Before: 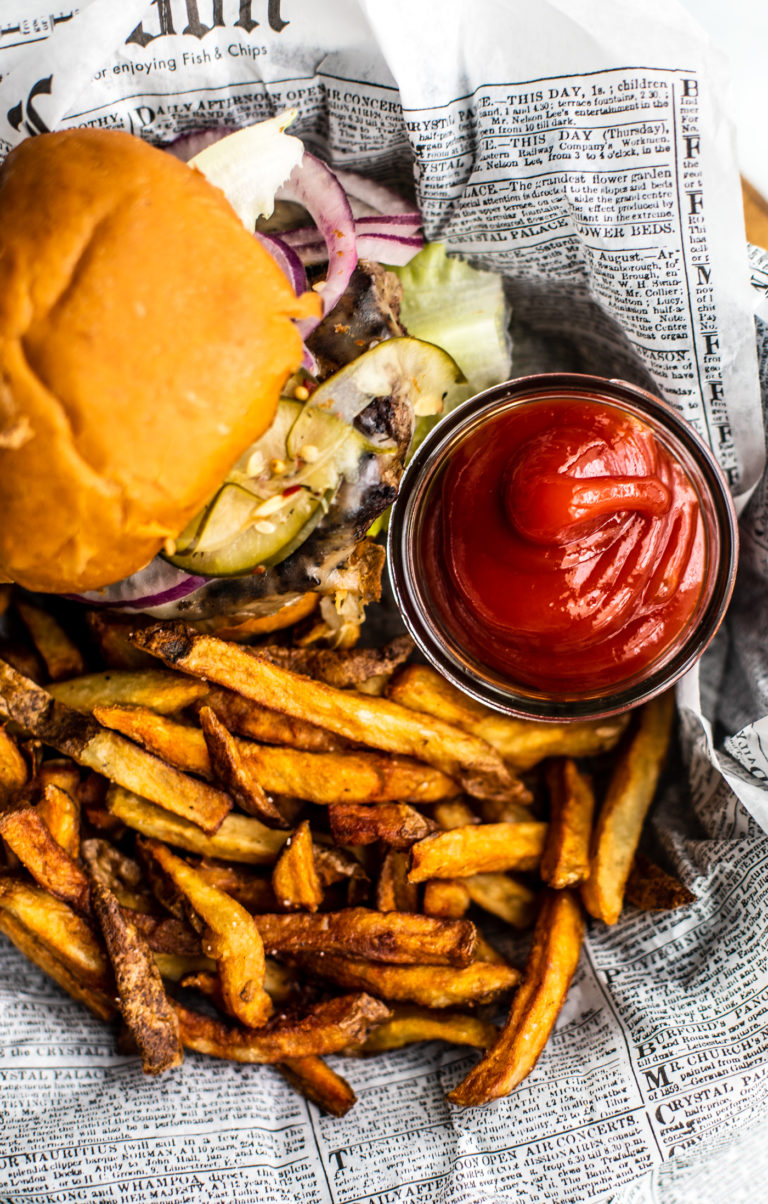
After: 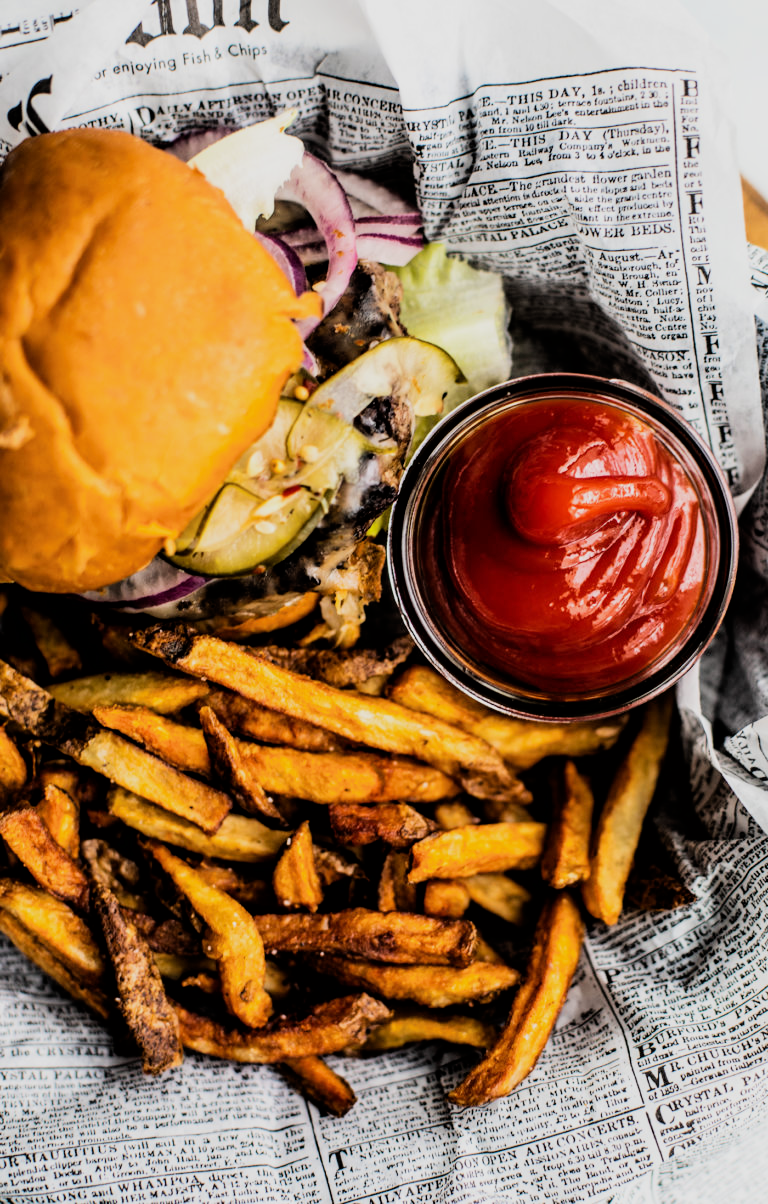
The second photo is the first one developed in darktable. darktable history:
filmic rgb: black relative exposure -5 EV, hardness 2.88, contrast 1.3, highlights saturation mix -10%
